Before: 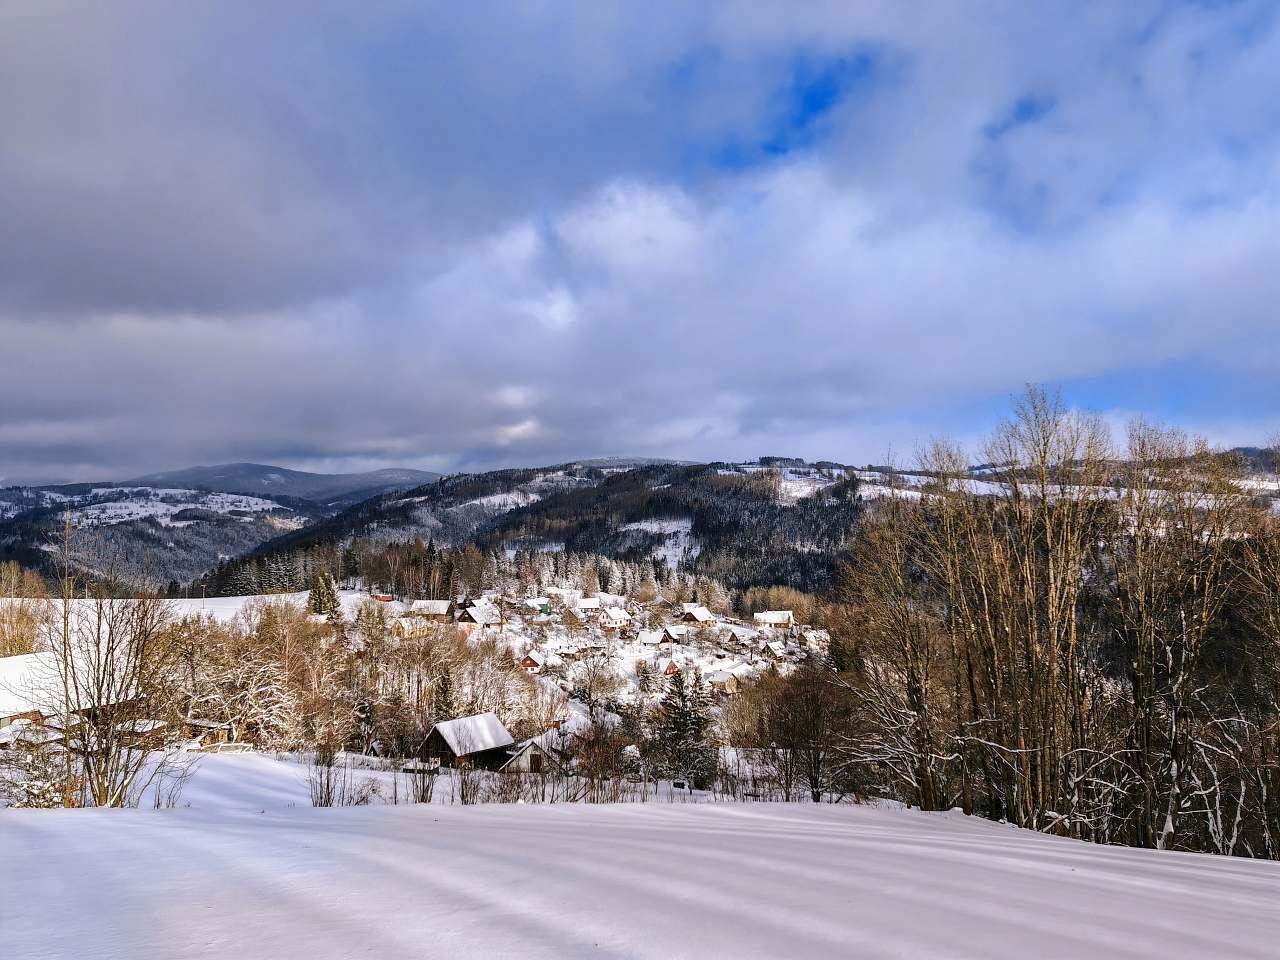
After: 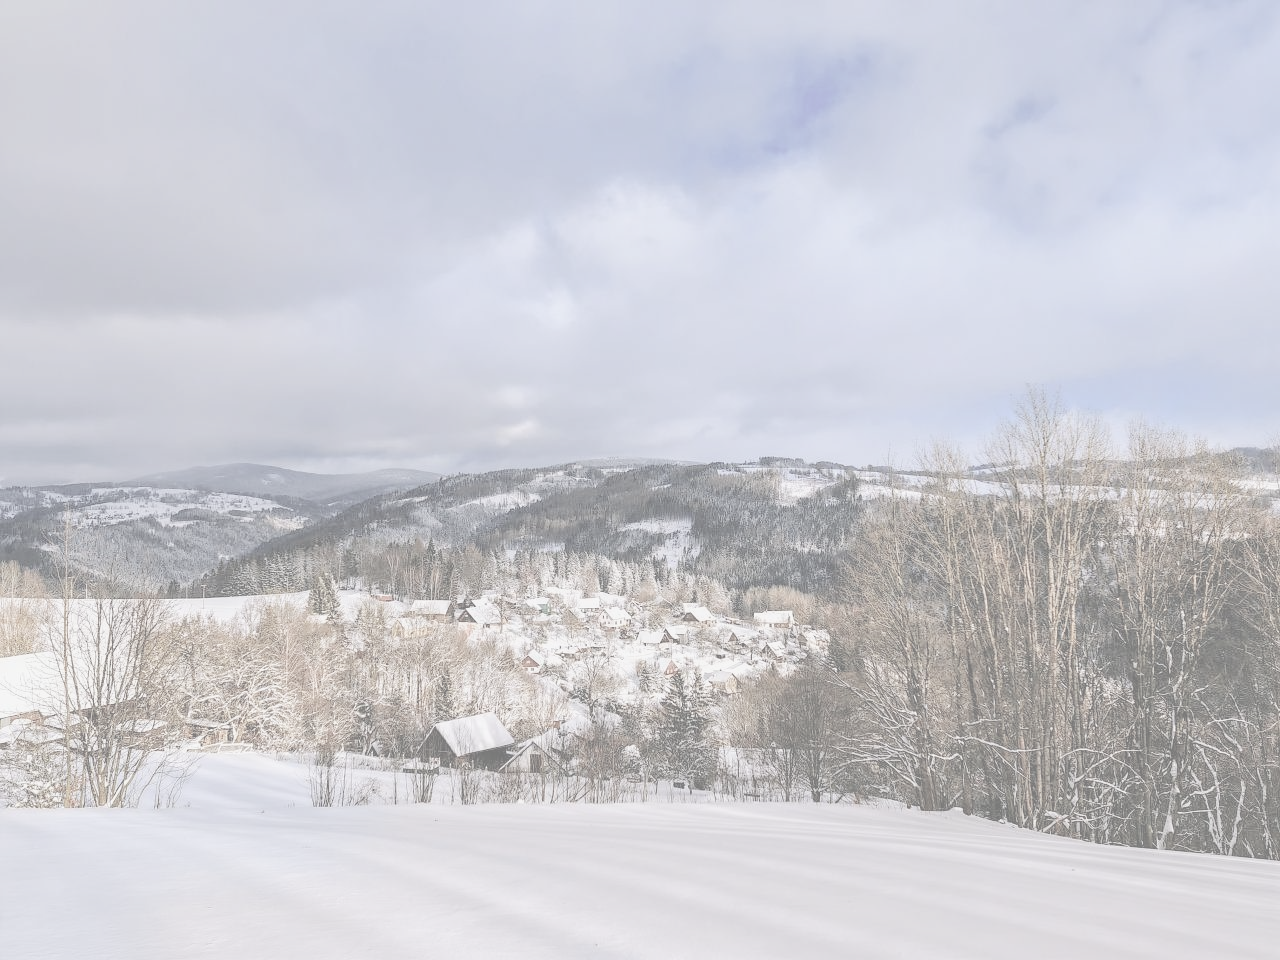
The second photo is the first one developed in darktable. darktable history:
exposure: black level correction -0.002, exposure 0.538 EV, compensate highlight preservation false
contrast brightness saturation: contrast -0.334, brightness 0.744, saturation -0.765
